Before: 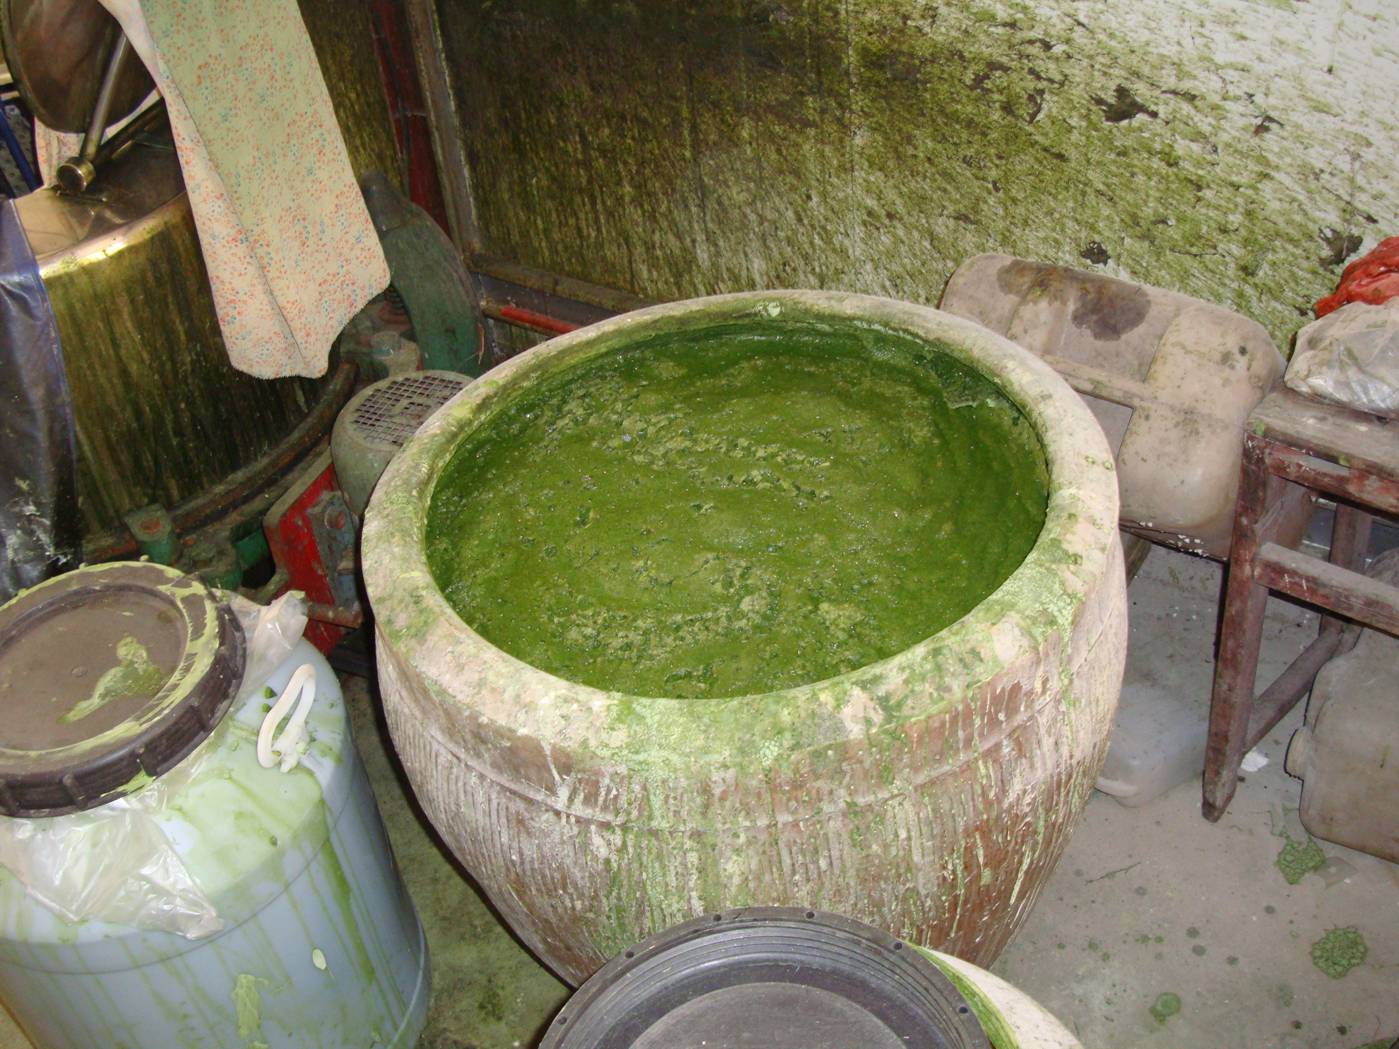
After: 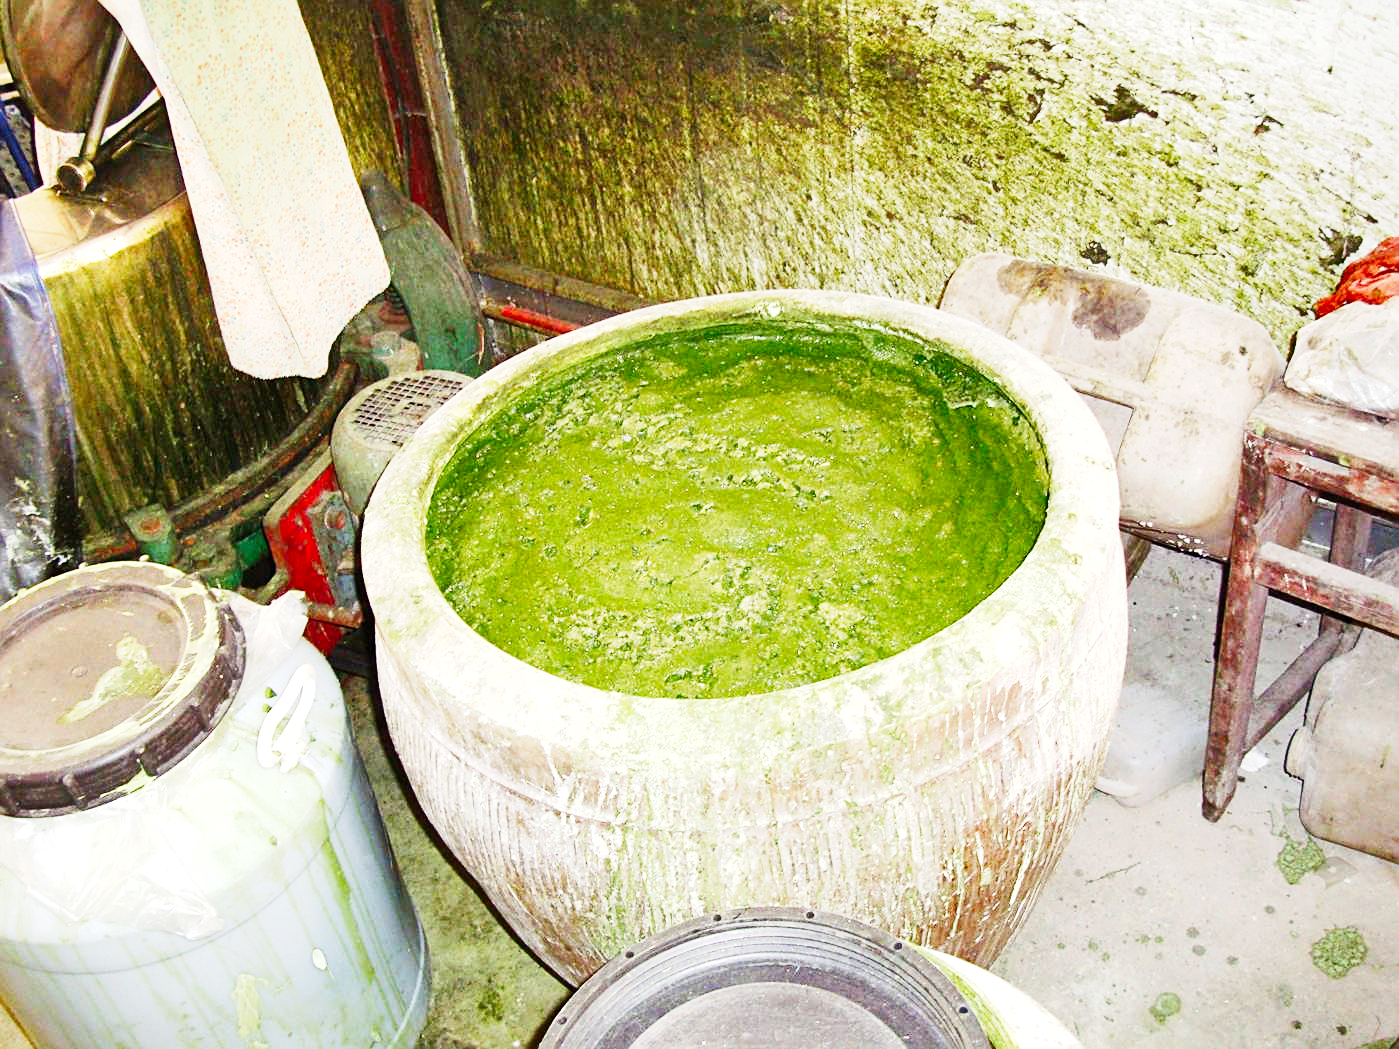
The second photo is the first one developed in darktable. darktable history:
sharpen: on, module defaults
shadows and highlights: shadows 49, highlights -41, soften with gaussian
base curve: curves: ch0 [(0, 0) (0, 0.001) (0.001, 0.001) (0.004, 0.002) (0.007, 0.004) (0.015, 0.013) (0.033, 0.045) (0.052, 0.096) (0.075, 0.17) (0.099, 0.241) (0.163, 0.42) (0.219, 0.55) (0.259, 0.616) (0.327, 0.722) (0.365, 0.765) (0.522, 0.873) (0.547, 0.881) (0.689, 0.919) (0.826, 0.952) (1, 1)], preserve colors none
exposure: exposure 0.636 EV, compensate highlight preservation false
